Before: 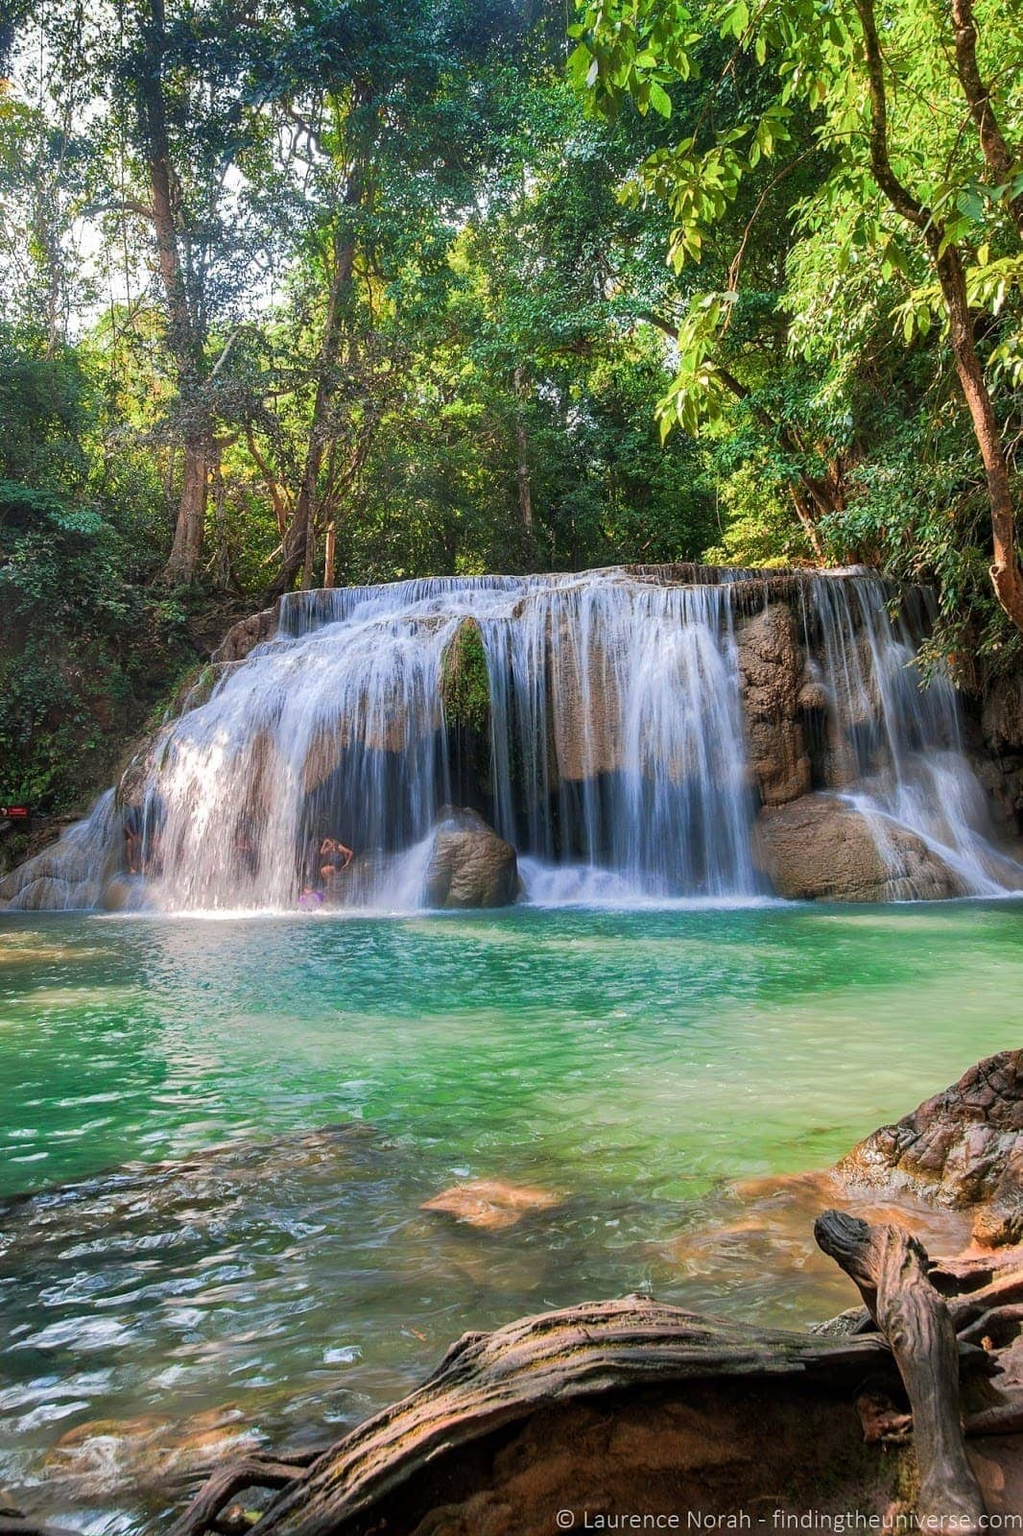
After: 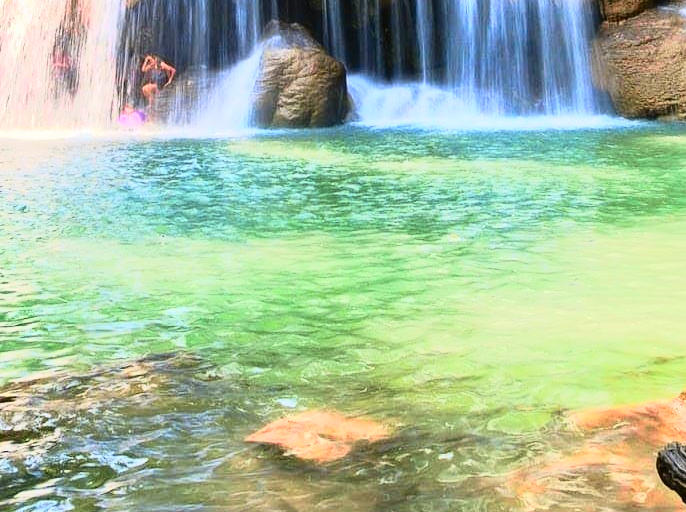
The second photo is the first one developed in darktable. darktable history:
crop: left 18.091%, top 51.13%, right 17.525%, bottom 16.85%
tone curve: curves: ch0 [(0, 0.021) (0.049, 0.044) (0.152, 0.14) (0.328, 0.377) (0.473, 0.543) (0.663, 0.734) (0.84, 0.899) (1, 0.969)]; ch1 [(0, 0) (0.302, 0.331) (0.427, 0.433) (0.472, 0.47) (0.502, 0.503) (0.527, 0.524) (0.564, 0.591) (0.602, 0.632) (0.677, 0.701) (0.859, 0.885) (1, 1)]; ch2 [(0, 0) (0.33, 0.301) (0.447, 0.44) (0.487, 0.496) (0.502, 0.516) (0.535, 0.563) (0.565, 0.6) (0.618, 0.629) (1, 1)], color space Lab, independent channels, preserve colors none
contrast brightness saturation: contrast 0.2, brightness 0.16, saturation 0.22
tone equalizer: -8 EV -0.417 EV, -7 EV -0.389 EV, -6 EV -0.333 EV, -5 EV -0.222 EV, -3 EV 0.222 EV, -2 EV 0.333 EV, -1 EV 0.389 EV, +0 EV 0.417 EV, edges refinement/feathering 500, mask exposure compensation -1.57 EV, preserve details no
